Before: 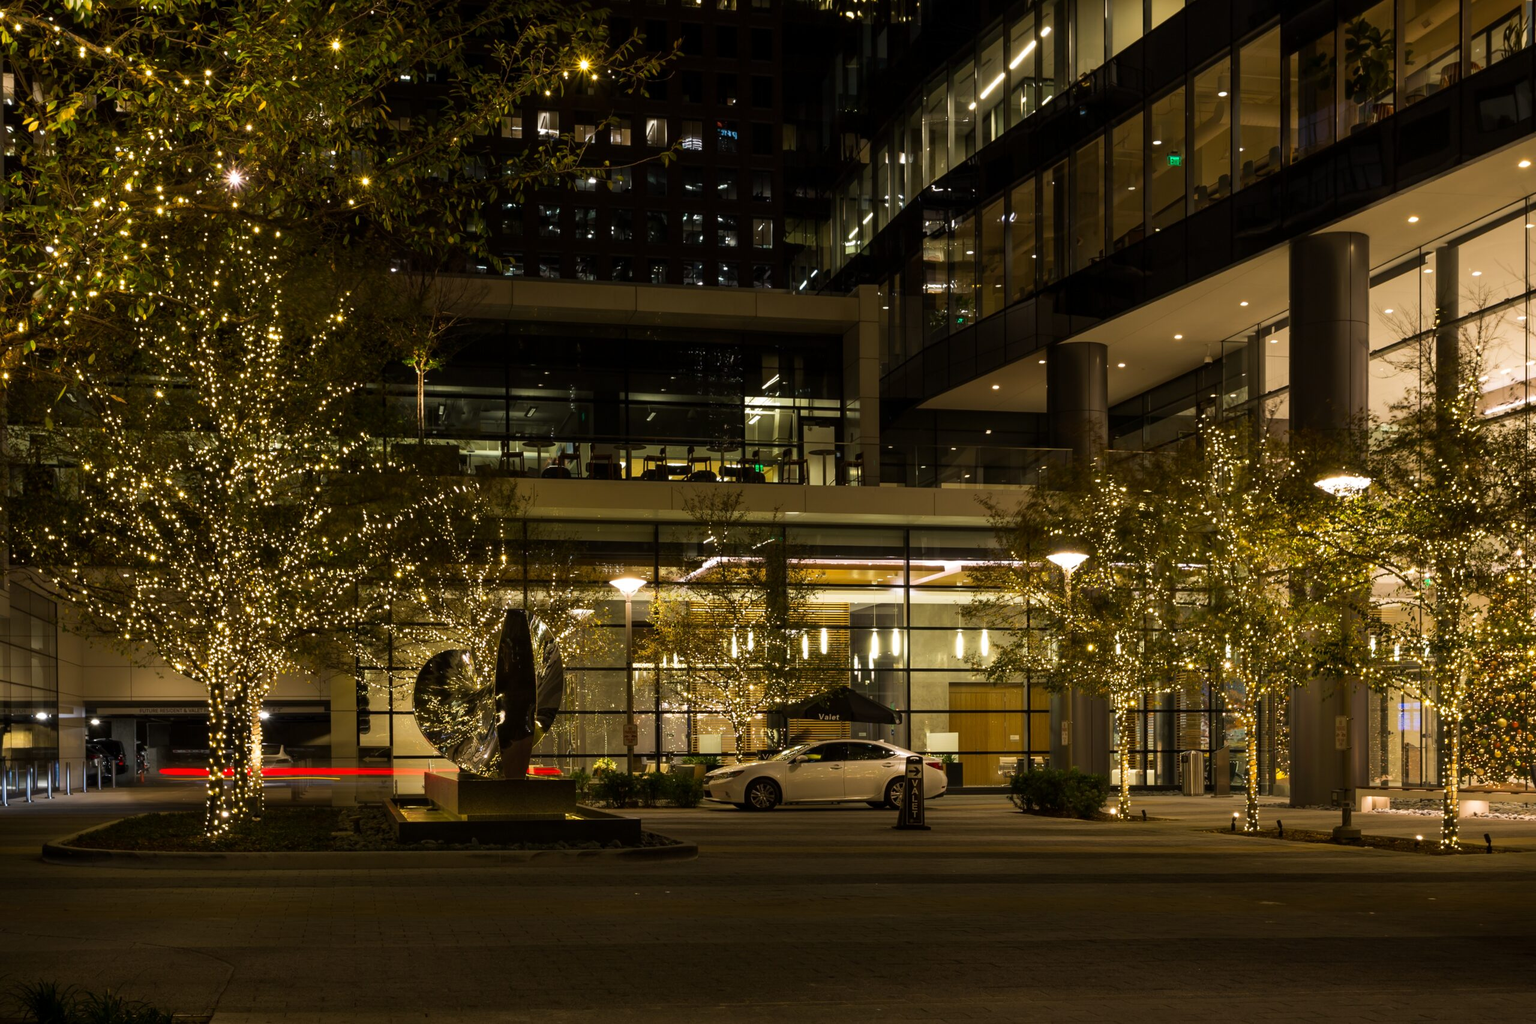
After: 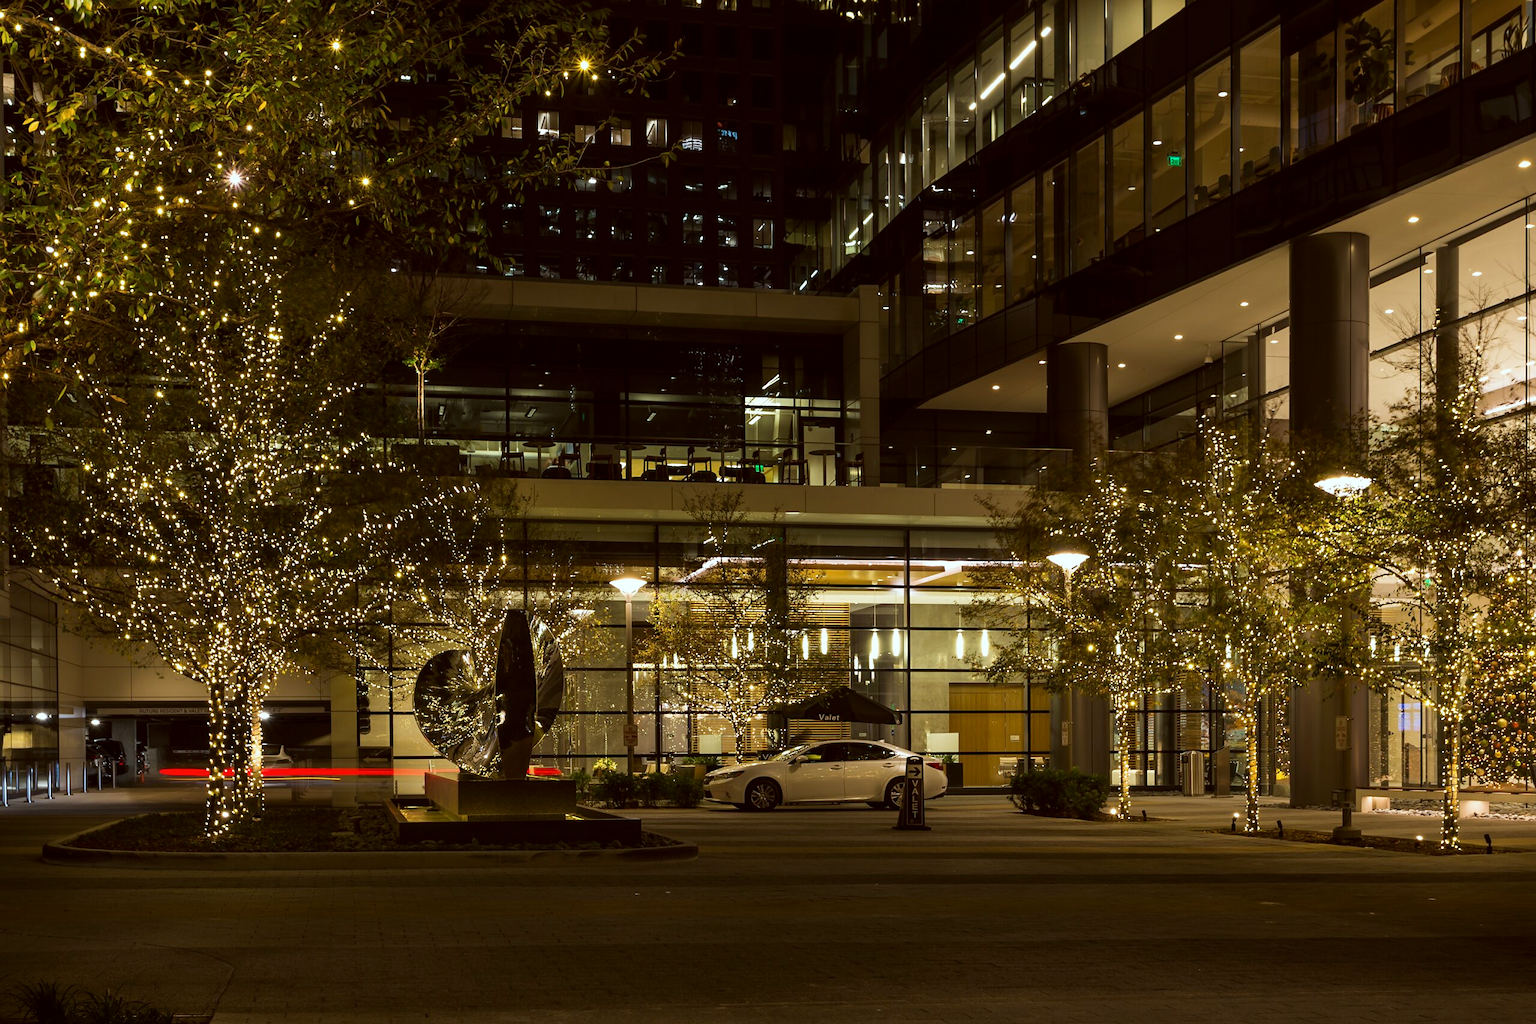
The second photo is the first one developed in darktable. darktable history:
color correction: highlights a* -4.98, highlights b* -3.76, shadows a* 3.83, shadows b* 4.08
sharpen: radius 1, threshold 1
